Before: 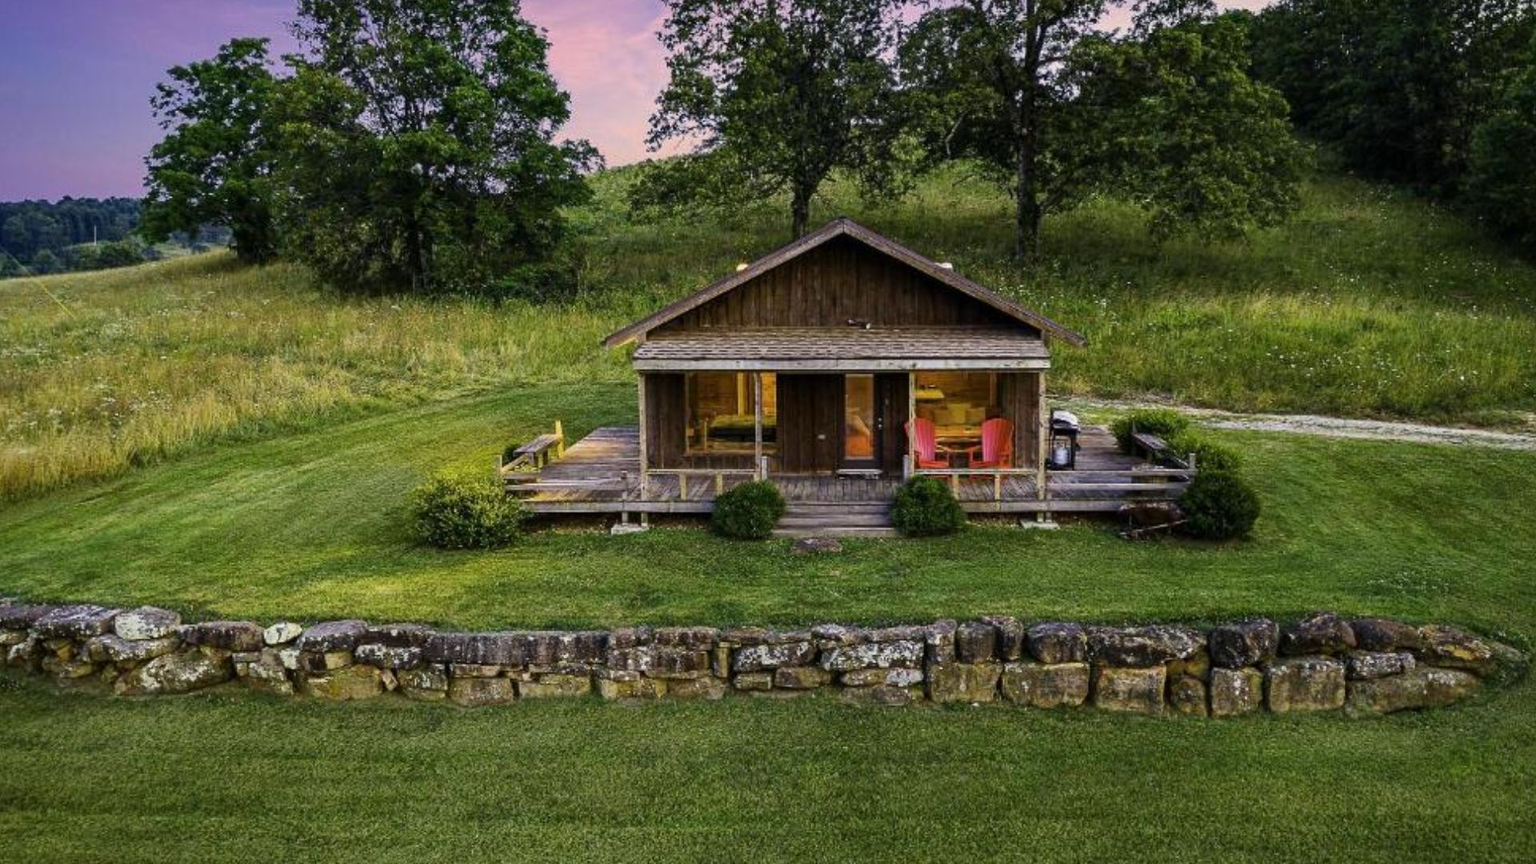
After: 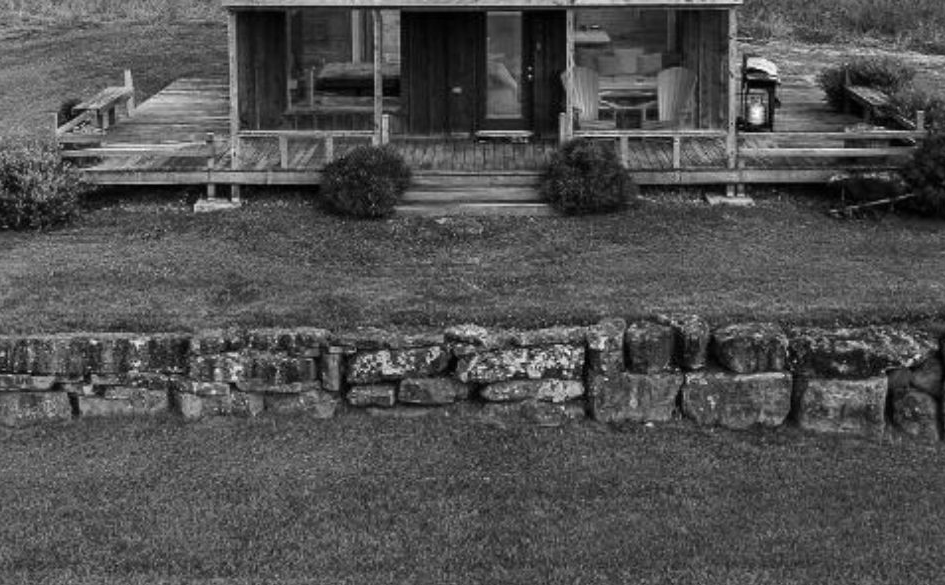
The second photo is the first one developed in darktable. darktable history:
crop: left 29.698%, top 42.277%, right 21.058%, bottom 3.496%
color zones: curves: ch0 [(0, 0.613) (0.01, 0.613) (0.245, 0.448) (0.498, 0.529) (0.642, 0.665) (0.879, 0.777) (0.99, 0.613)]; ch1 [(0, 0) (0.143, 0) (0.286, 0) (0.429, 0) (0.571, 0) (0.714, 0) (0.857, 0)]
